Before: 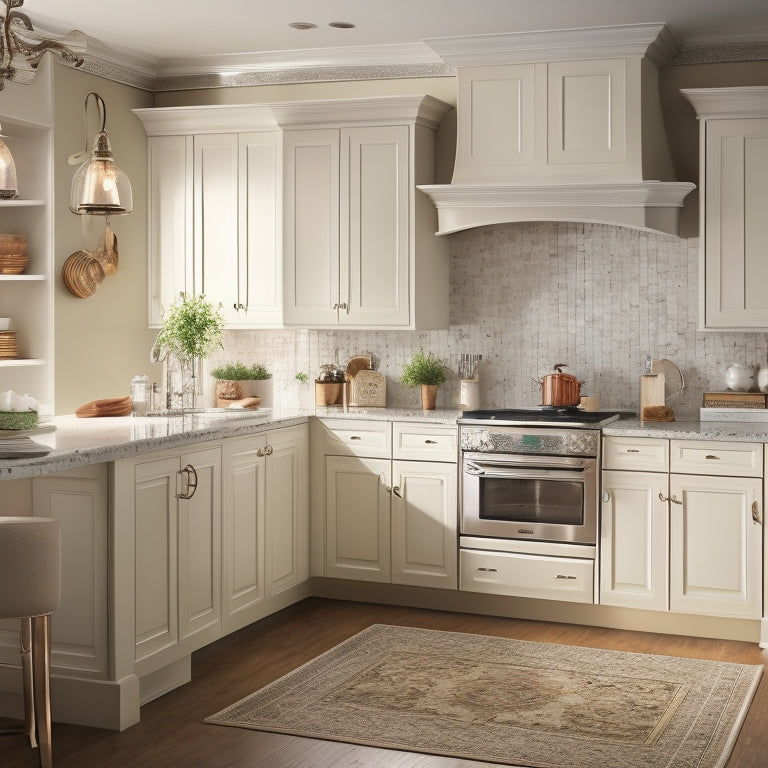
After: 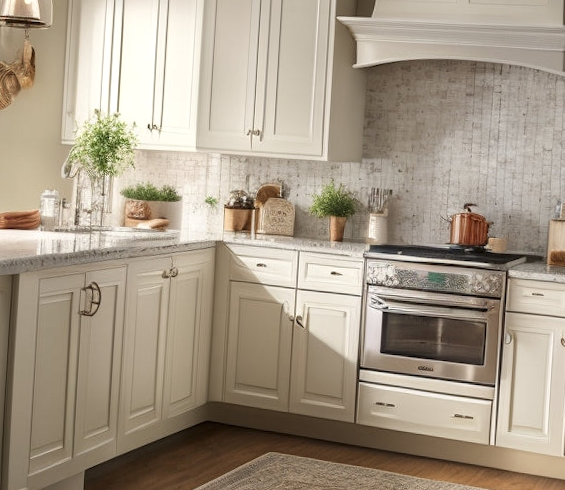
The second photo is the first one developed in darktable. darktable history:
local contrast: on, module defaults
crop and rotate: angle -3.37°, left 9.79%, top 20.73%, right 12.42%, bottom 11.82%
